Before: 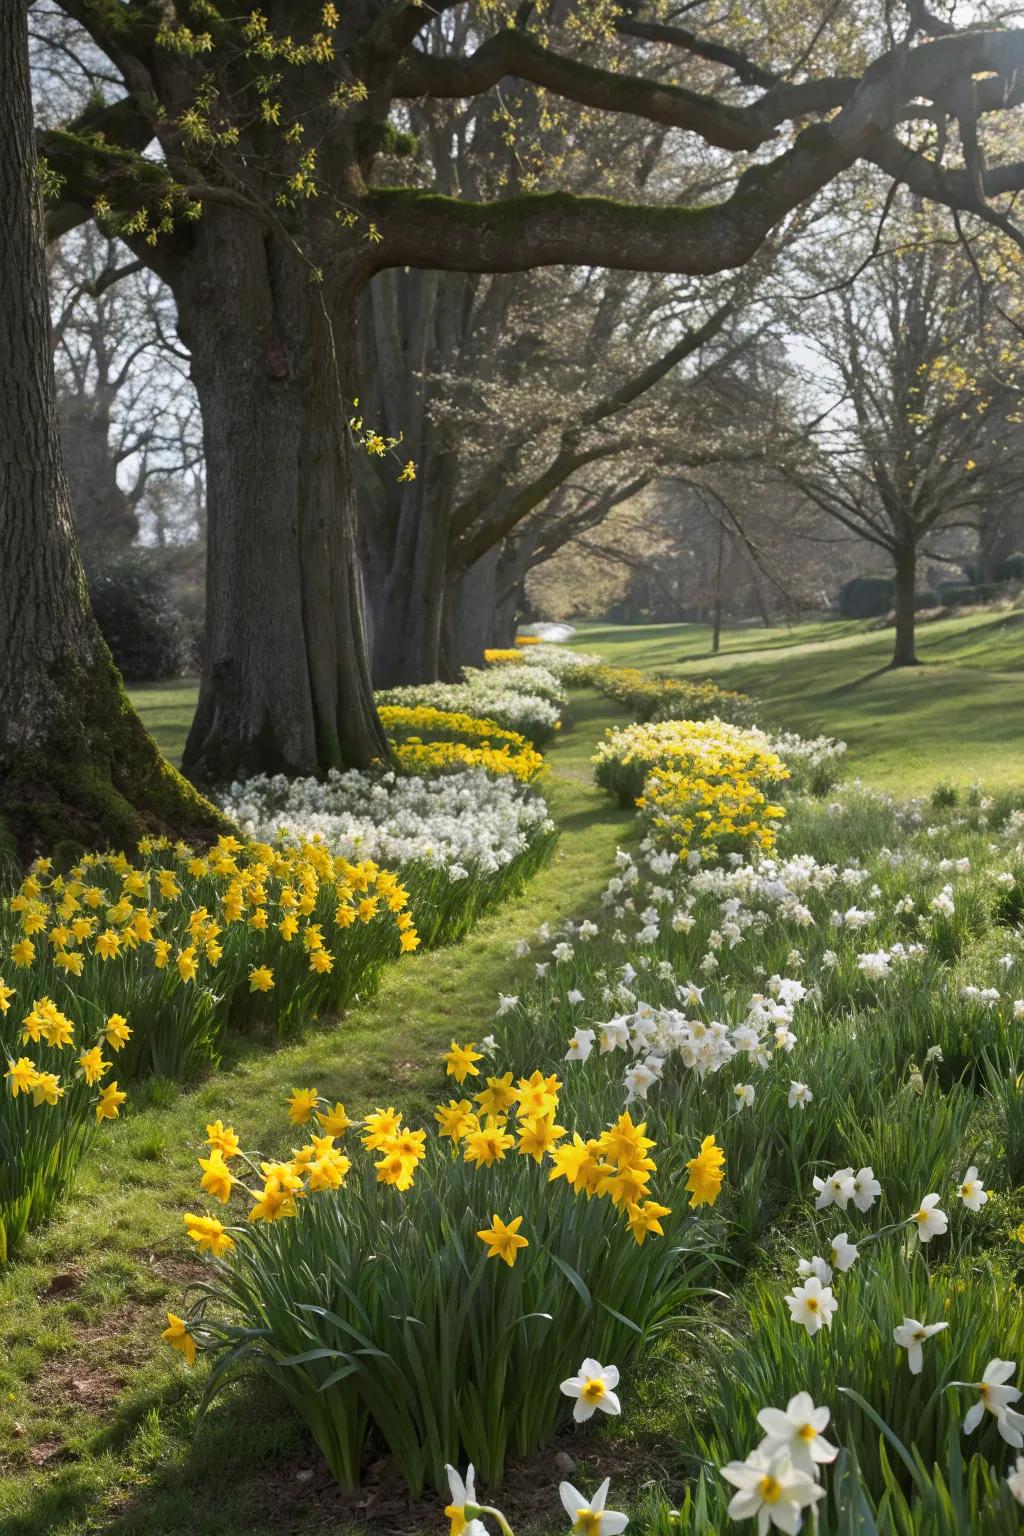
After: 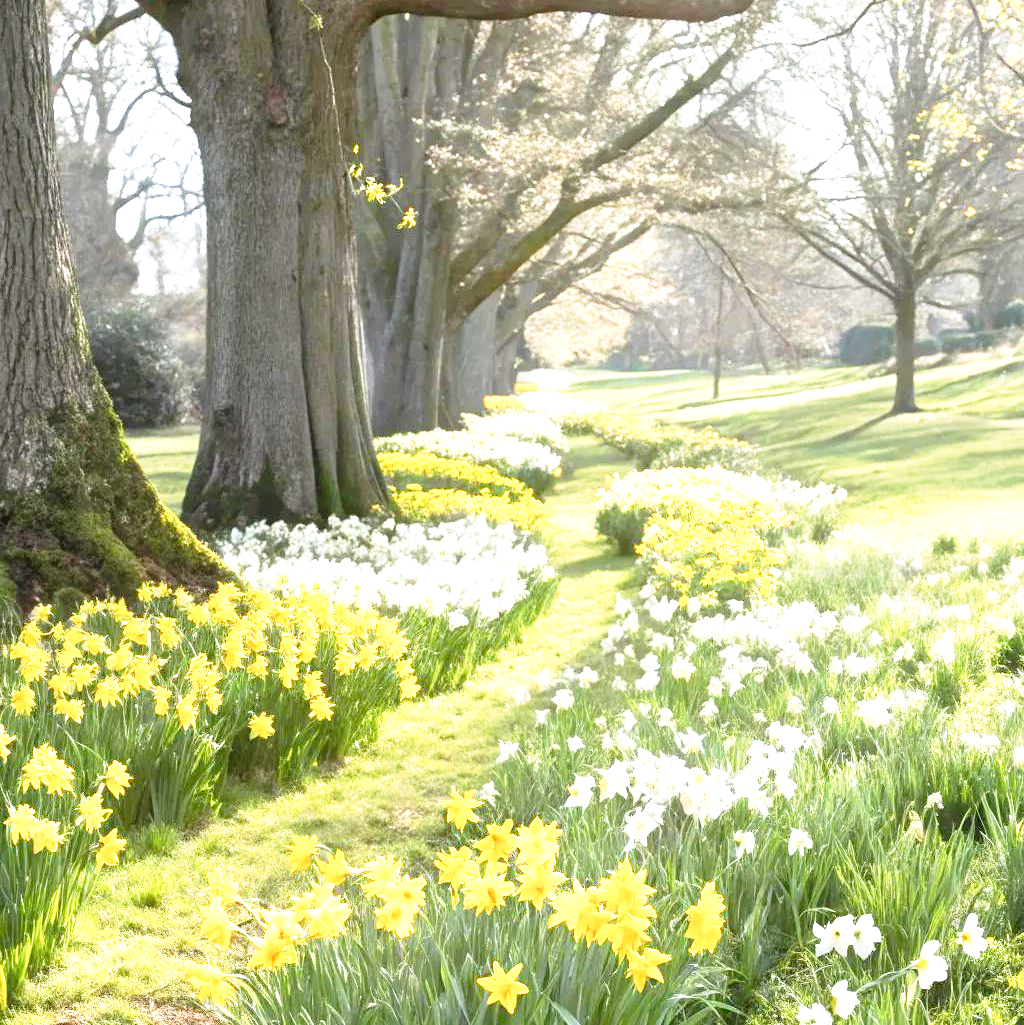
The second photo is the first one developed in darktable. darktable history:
exposure: exposure 2.053 EV, compensate highlight preservation false
crop: top 16.532%, bottom 16.688%
tone curve: curves: ch0 [(0, 0) (0.091, 0.077) (0.389, 0.458) (0.745, 0.82) (0.844, 0.908) (0.909, 0.942) (1, 0.973)]; ch1 [(0, 0) (0.437, 0.404) (0.5, 0.5) (0.529, 0.55) (0.58, 0.6) (0.616, 0.649) (1, 1)]; ch2 [(0, 0) (0.442, 0.415) (0.5, 0.5) (0.535, 0.557) (0.585, 0.62) (1, 1)], preserve colors none
